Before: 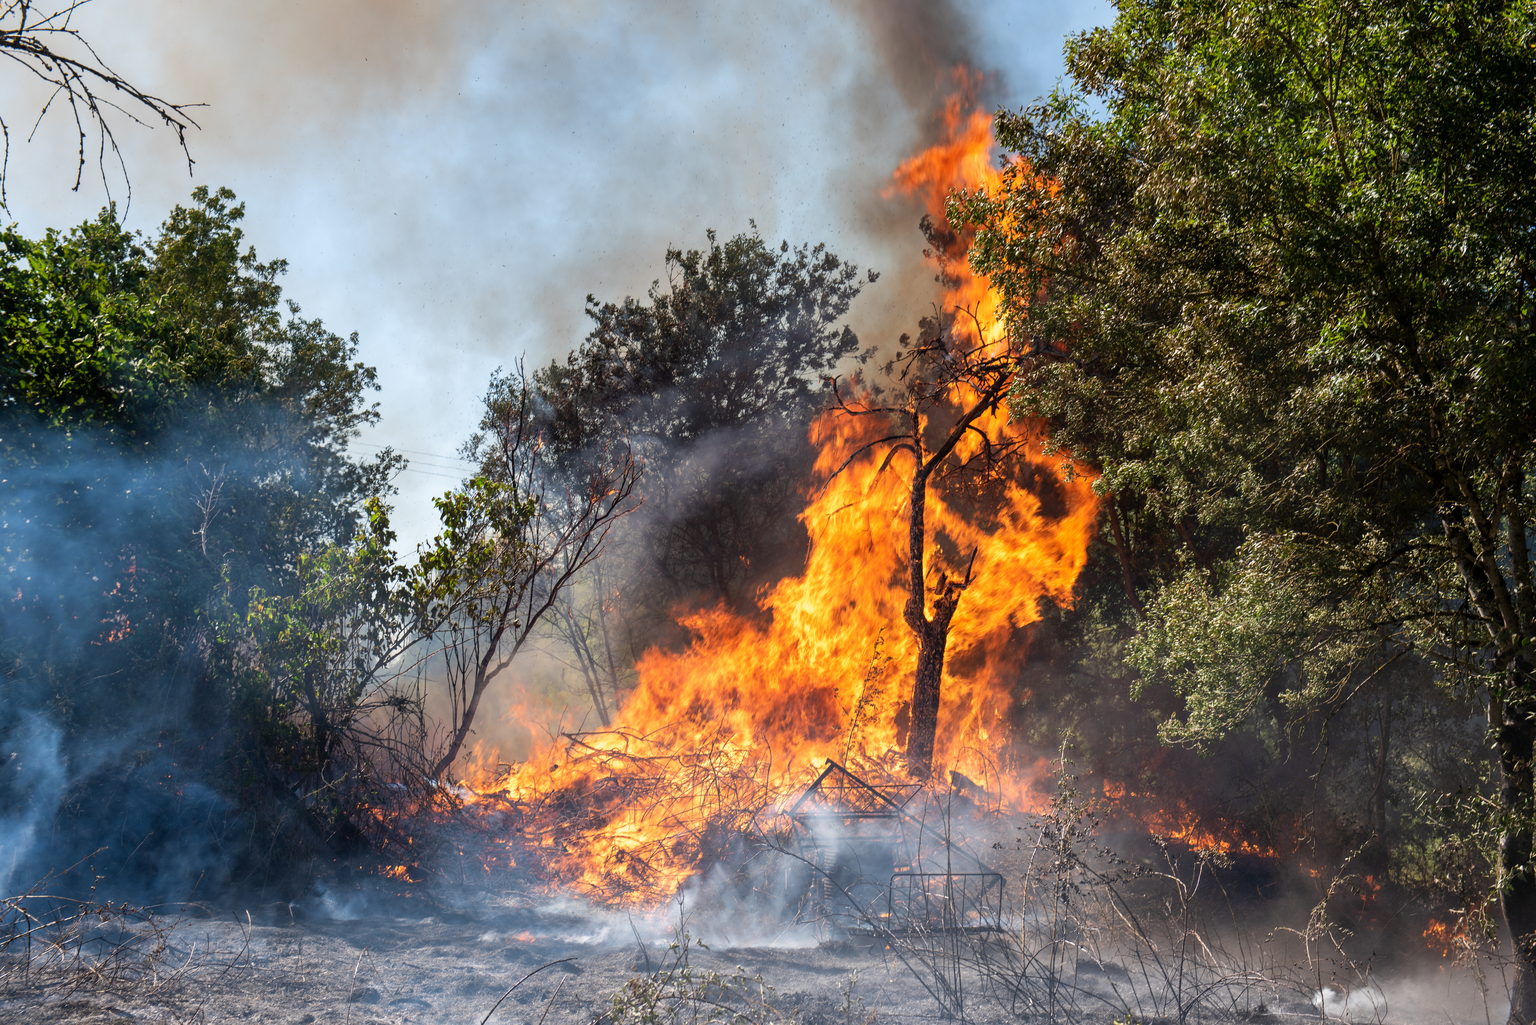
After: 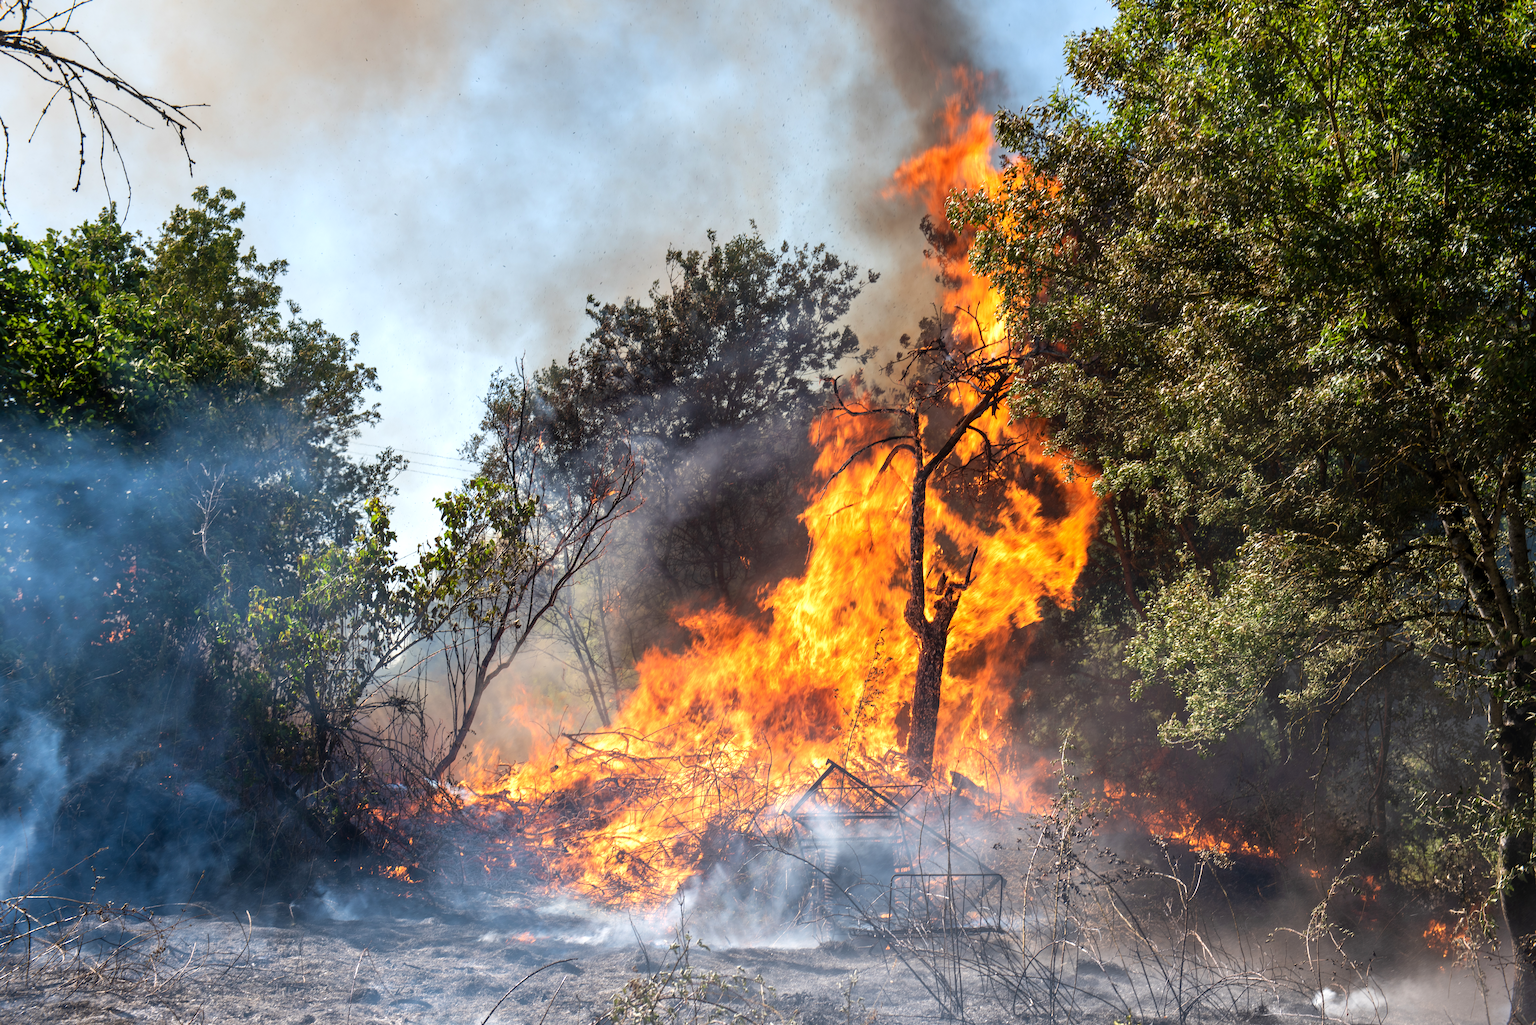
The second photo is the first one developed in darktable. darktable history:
exposure: exposure 0.295 EV, compensate exposure bias true, compensate highlight preservation false
